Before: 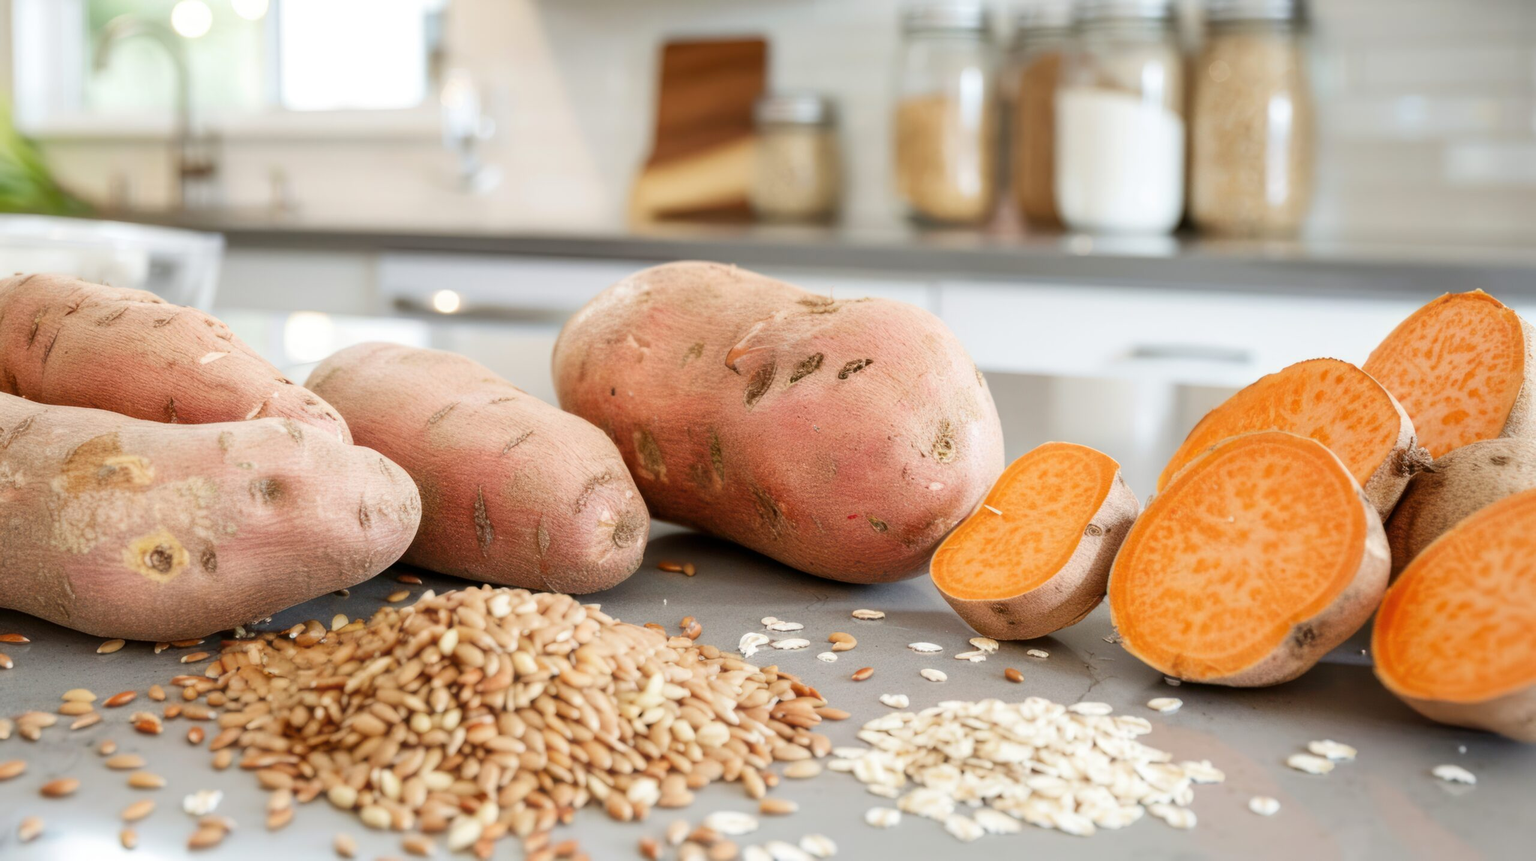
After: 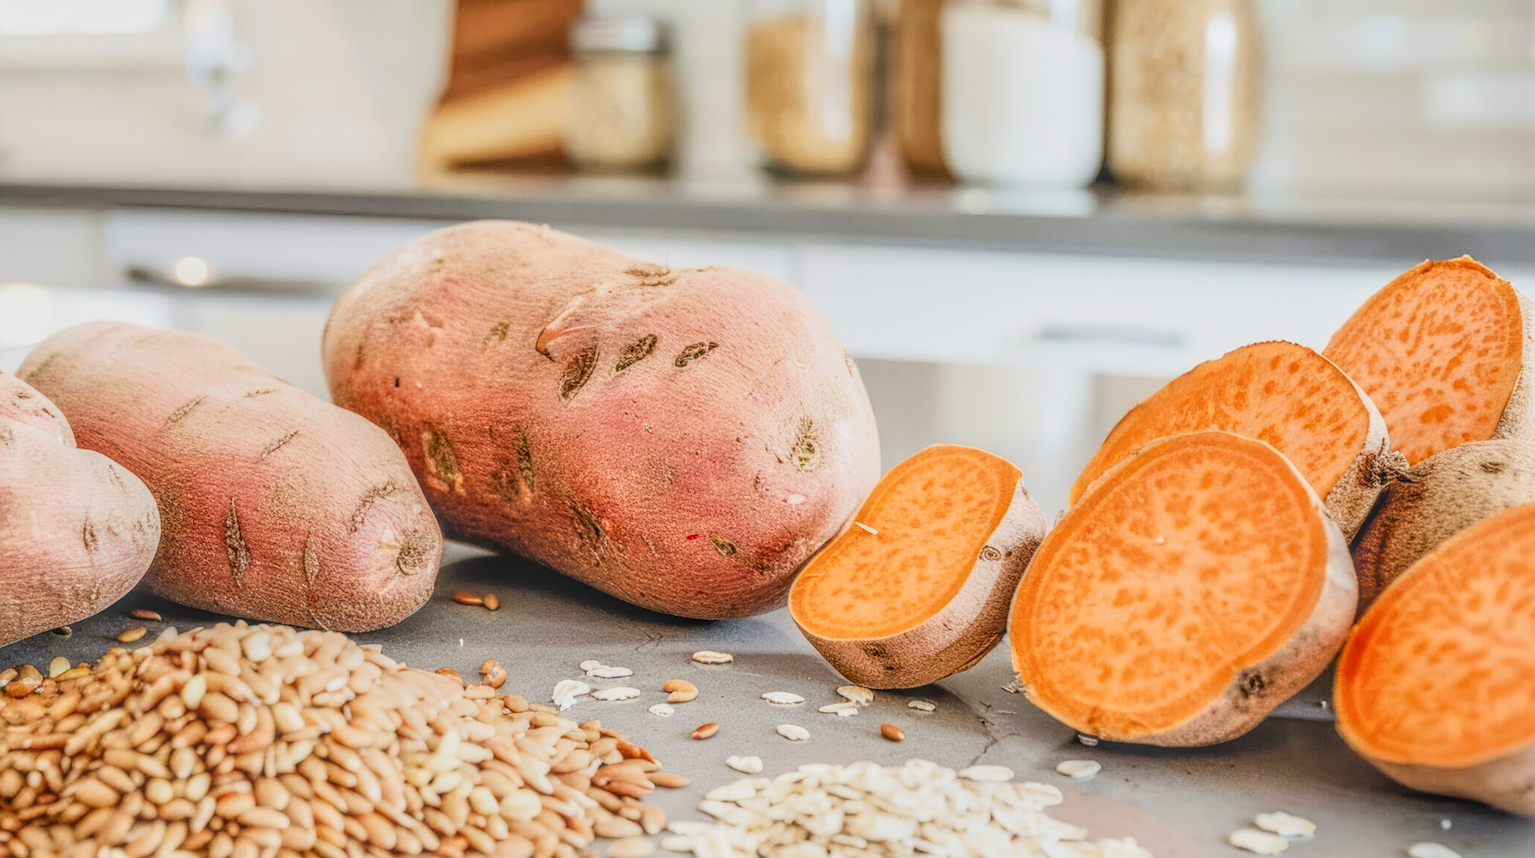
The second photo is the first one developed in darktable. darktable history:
filmic rgb: black relative exposure -6.94 EV, white relative exposure 5.61 EV, hardness 2.85
crop: left 18.991%, top 9.571%, right 0.001%, bottom 9.675%
sharpen: on, module defaults
contrast brightness saturation: contrast 0.196, brightness 0.165, saturation 0.225
local contrast: highlights 5%, shadows 7%, detail 200%, midtone range 0.244
